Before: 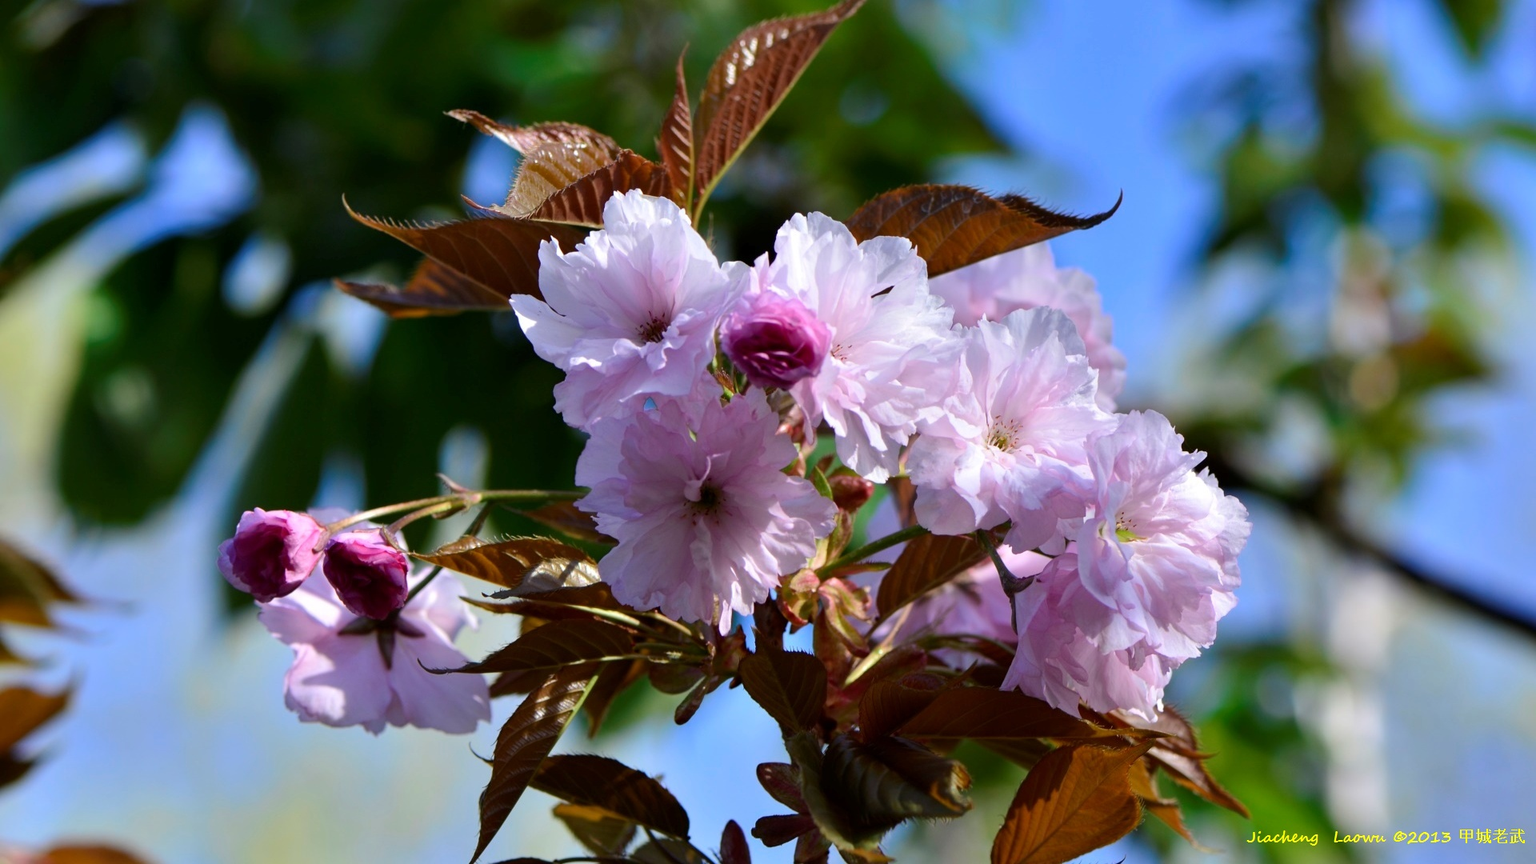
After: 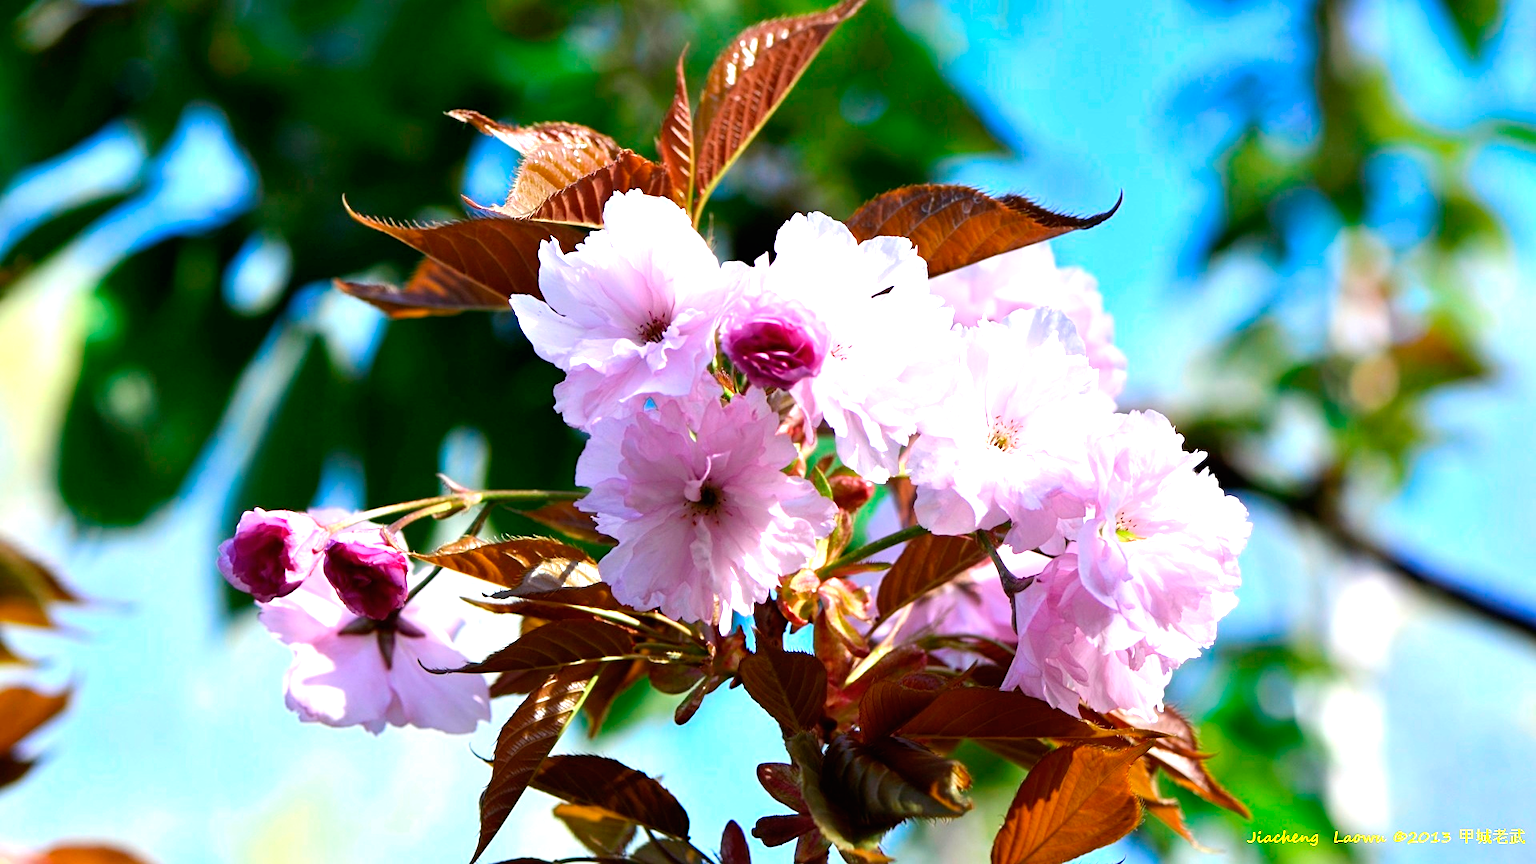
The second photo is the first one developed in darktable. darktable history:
sharpen: amount 0.2
exposure: black level correction 0, exposure 1.2 EV, compensate highlight preservation false
